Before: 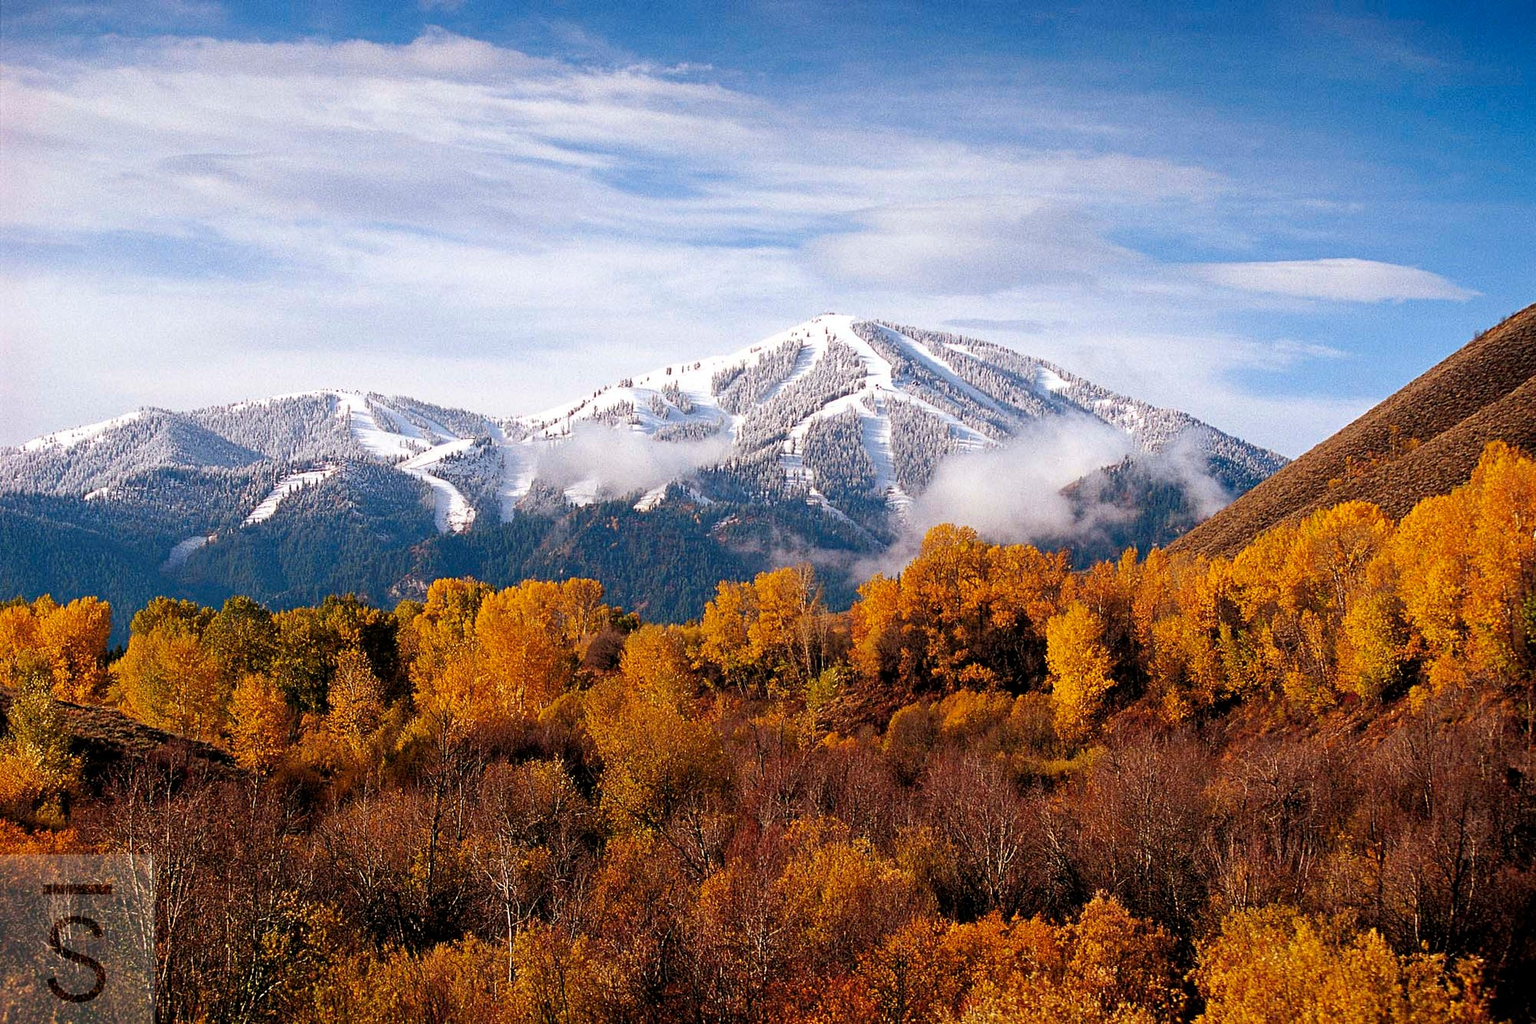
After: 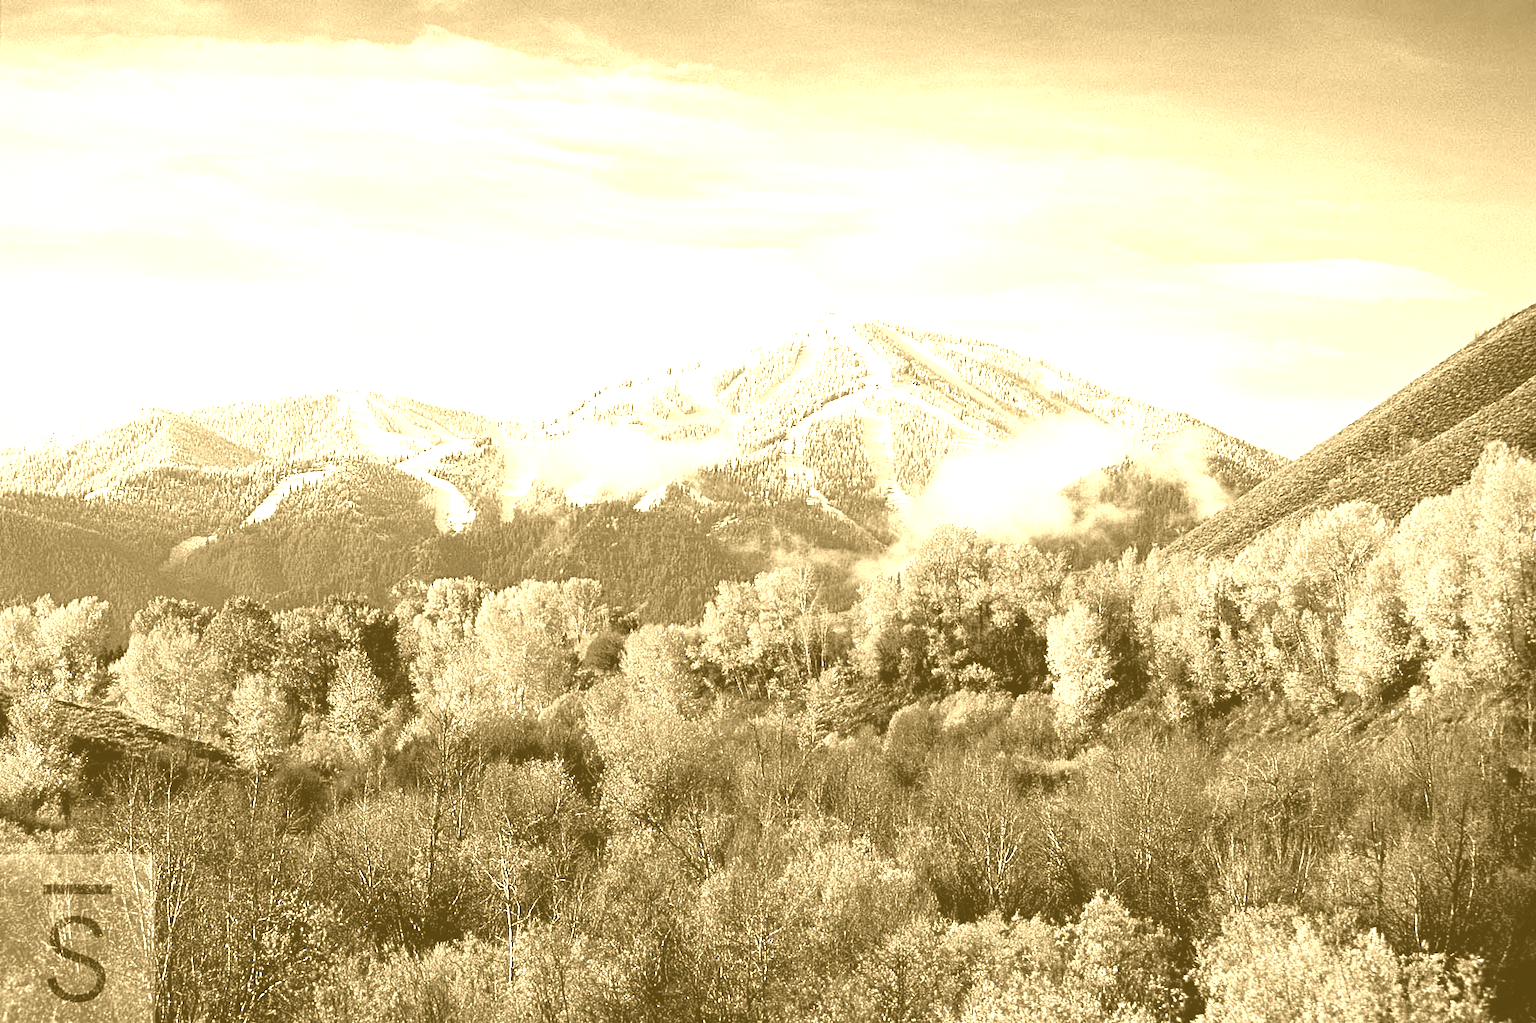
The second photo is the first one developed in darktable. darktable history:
contrast brightness saturation: contrast 0.2, brightness 0.15, saturation 0.14
colorize: hue 36°, source mix 100%
